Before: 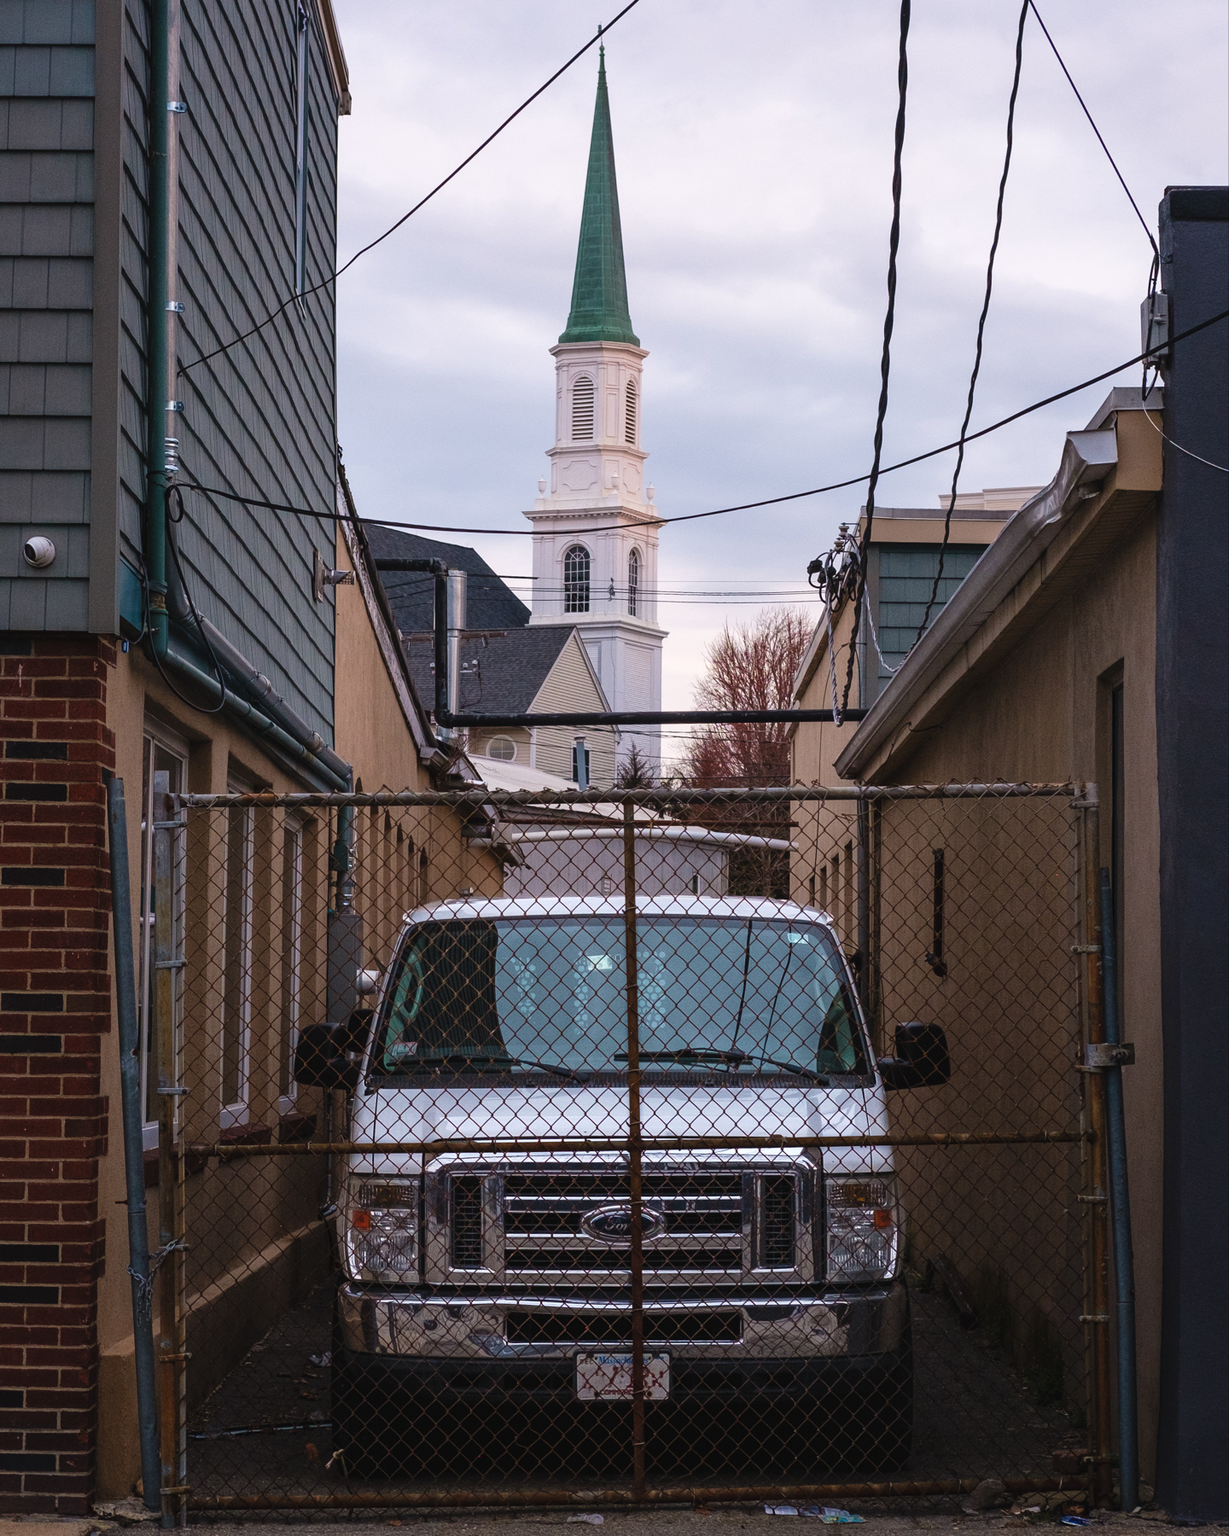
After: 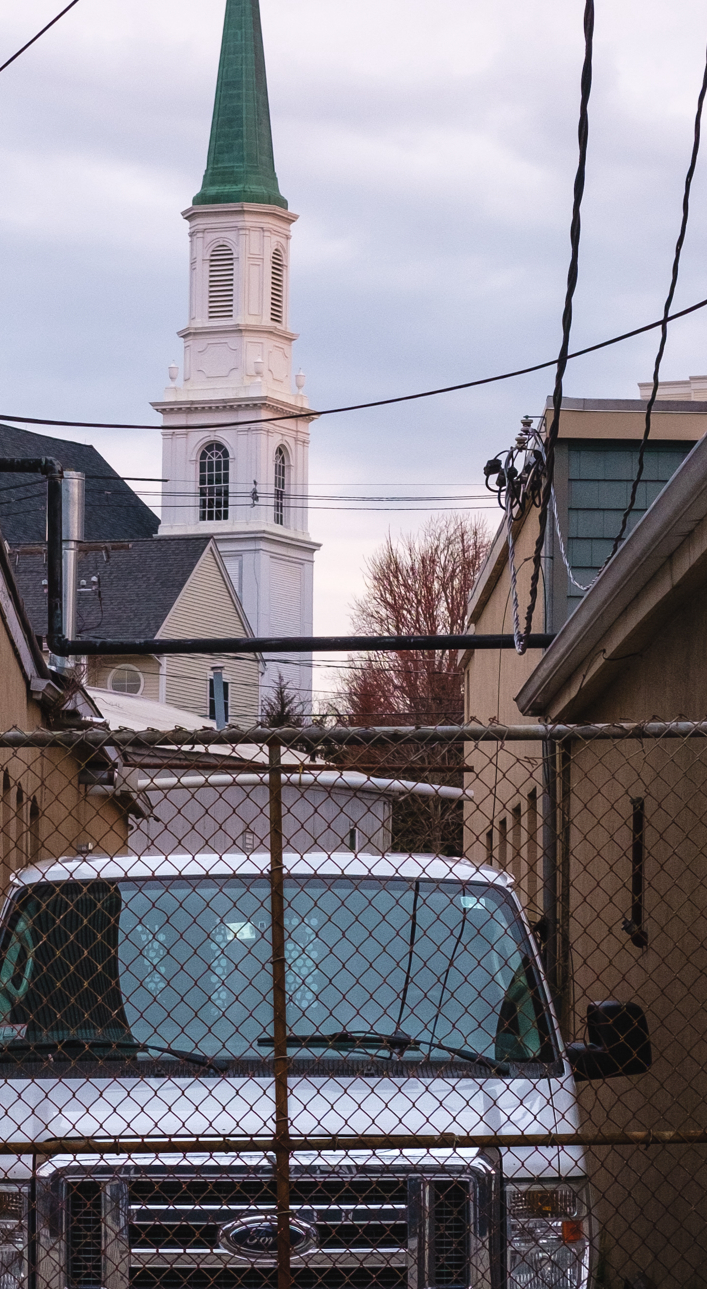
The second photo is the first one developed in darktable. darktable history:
exposure: compensate exposure bias true, compensate highlight preservation false
crop: left 32.145%, top 10.987%, right 18.701%, bottom 17.378%
